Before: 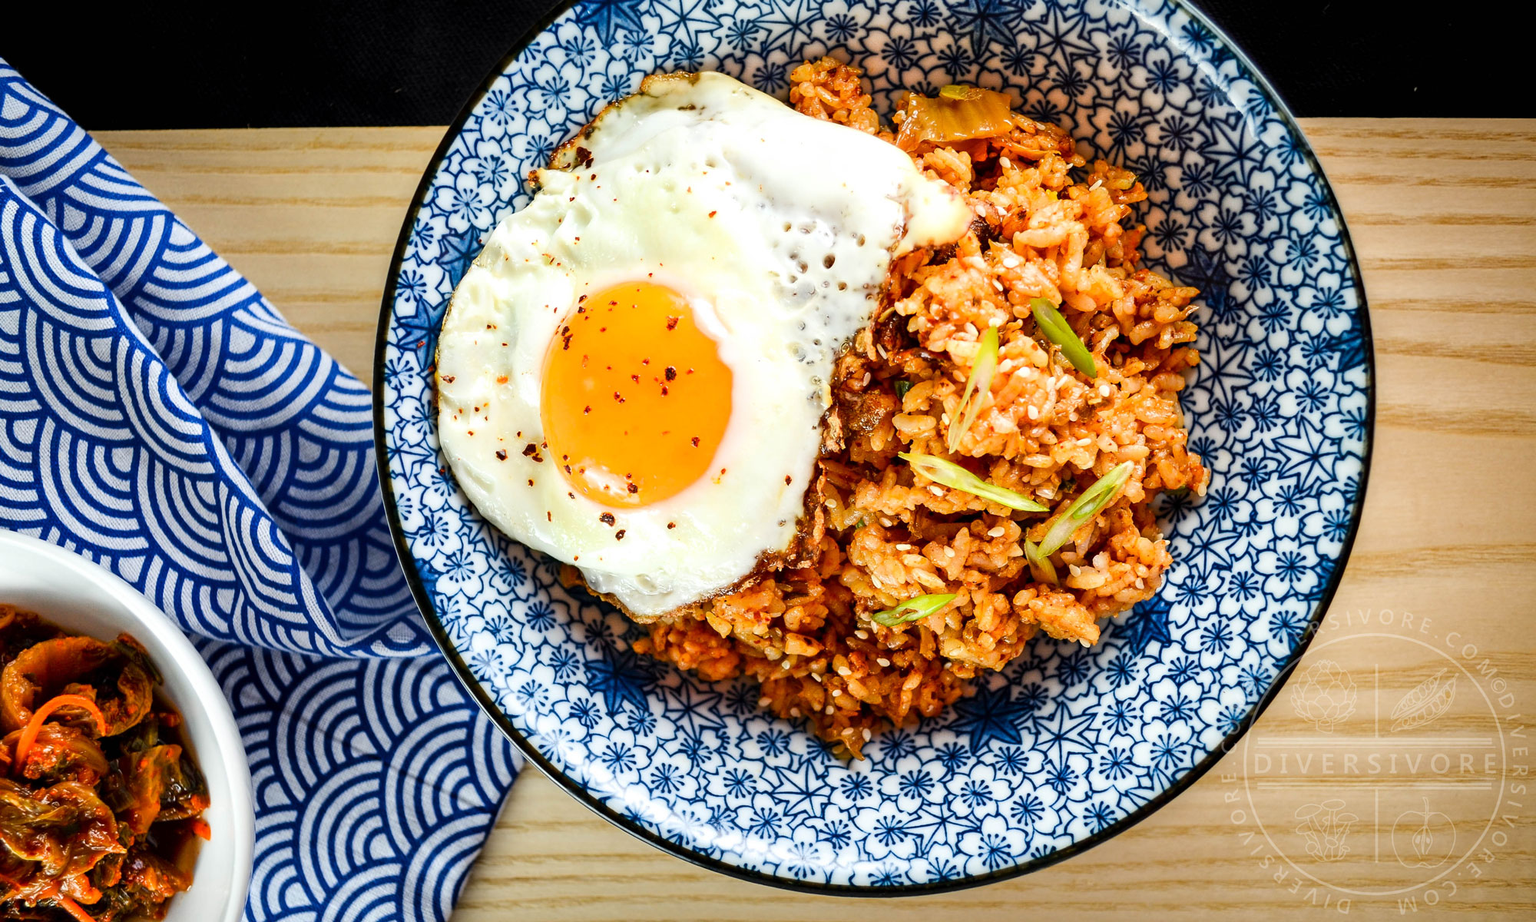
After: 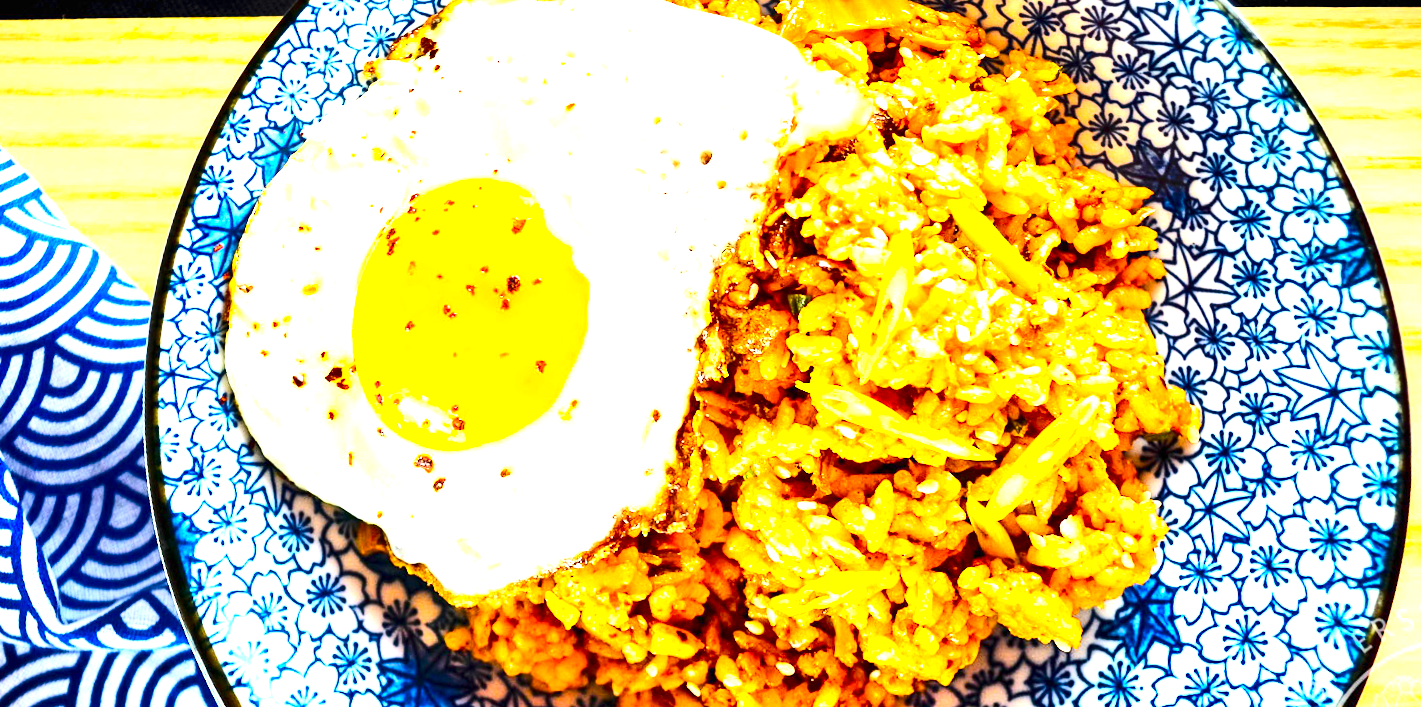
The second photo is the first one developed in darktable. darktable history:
contrast brightness saturation: contrast 0.28
crop and rotate: left 9.345%, top 7.22%, right 4.982%, bottom 32.331%
exposure: black level correction 0, exposure 2.138 EV, compensate exposure bias true, compensate highlight preservation false
color balance rgb: perceptual saturation grading › global saturation 34.05%, global vibrance 5.56%
rotate and perspective: rotation 0.72°, lens shift (vertical) -0.352, lens shift (horizontal) -0.051, crop left 0.152, crop right 0.859, crop top 0.019, crop bottom 0.964
